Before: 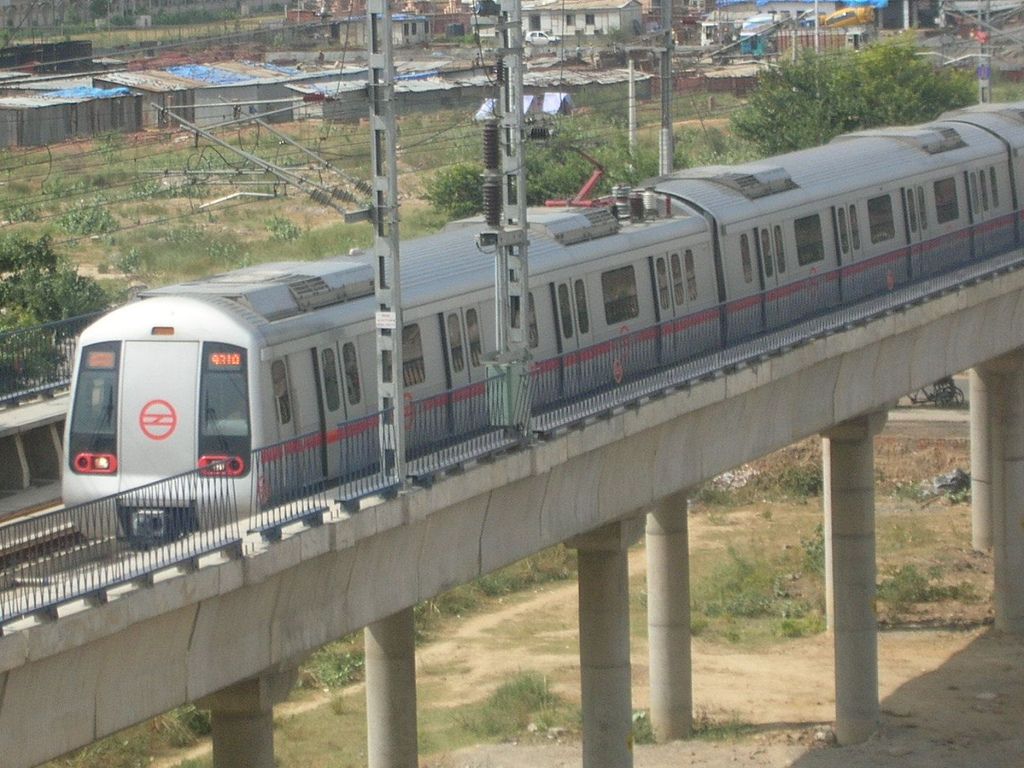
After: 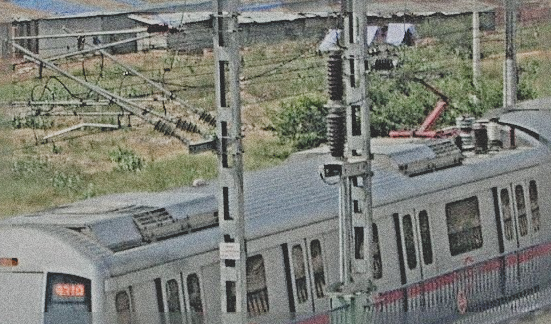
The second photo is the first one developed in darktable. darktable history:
tone equalizer: -8 EV -0.417 EV, -7 EV -0.389 EV, -6 EV -0.333 EV, -5 EV -0.222 EV, -3 EV 0.222 EV, -2 EV 0.333 EV, -1 EV 0.389 EV, +0 EV 0.417 EV, edges refinement/feathering 500, mask exposure compensation -1.57 EV, preserve details no
shadows and highlights: on, module defaults
sharpen: radius 6.3, amount 1.8, threshold 0
contrast brightness saturation: contrast -0.28
grain: coarseness 0.09 ISO, strength 40%
filmic rgb: black relative exposure -6.59 EV, white relative exposure 4.71 EV, hardness 3.13, contrast 0.805
crop: left 15.306%, top 9.065%, right 30.789%, bottom 48.638%
